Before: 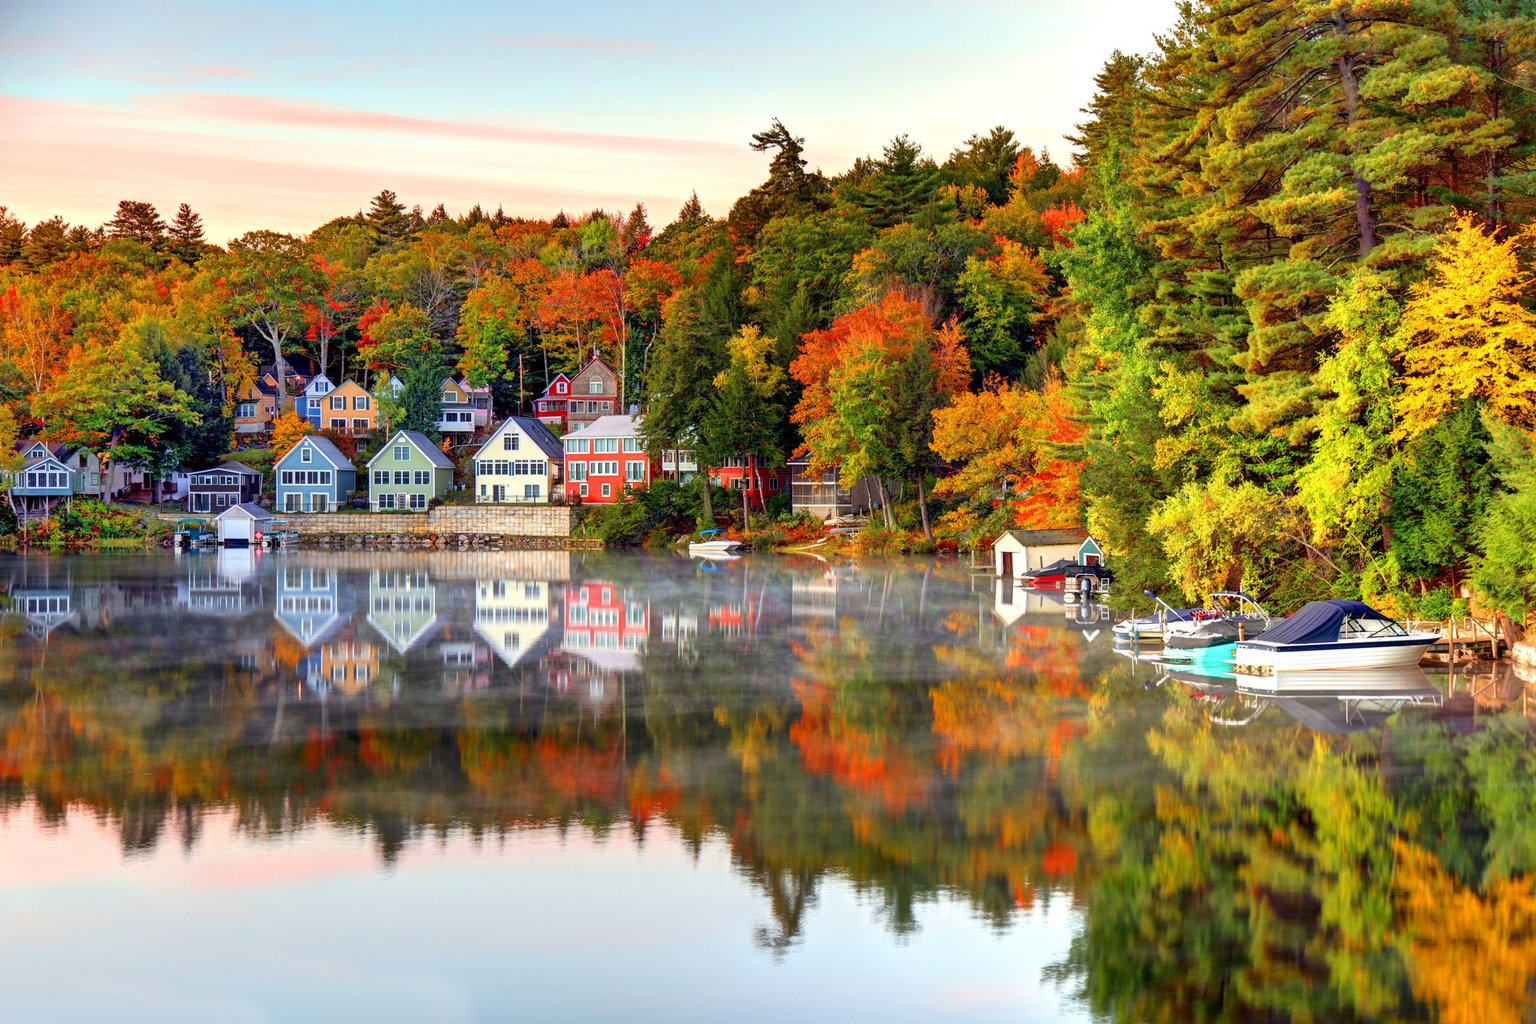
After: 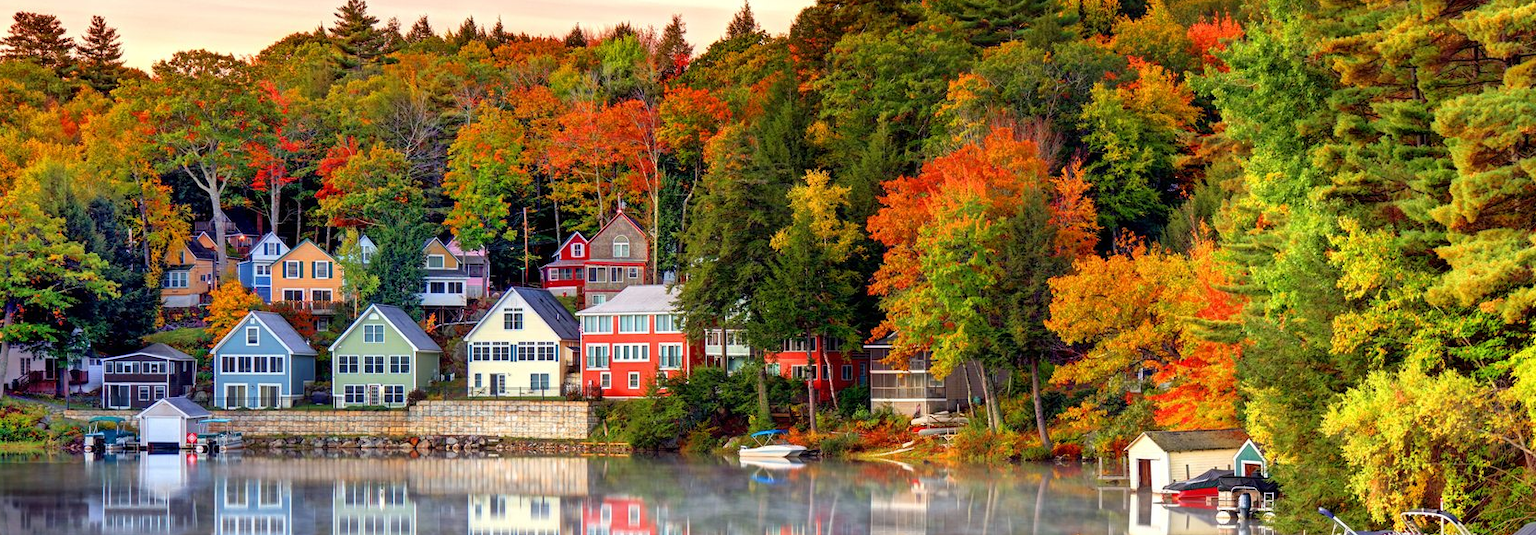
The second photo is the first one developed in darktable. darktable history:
crop: left 7.028%, top 18.731%, right 14.335%, bottom 40.163%
